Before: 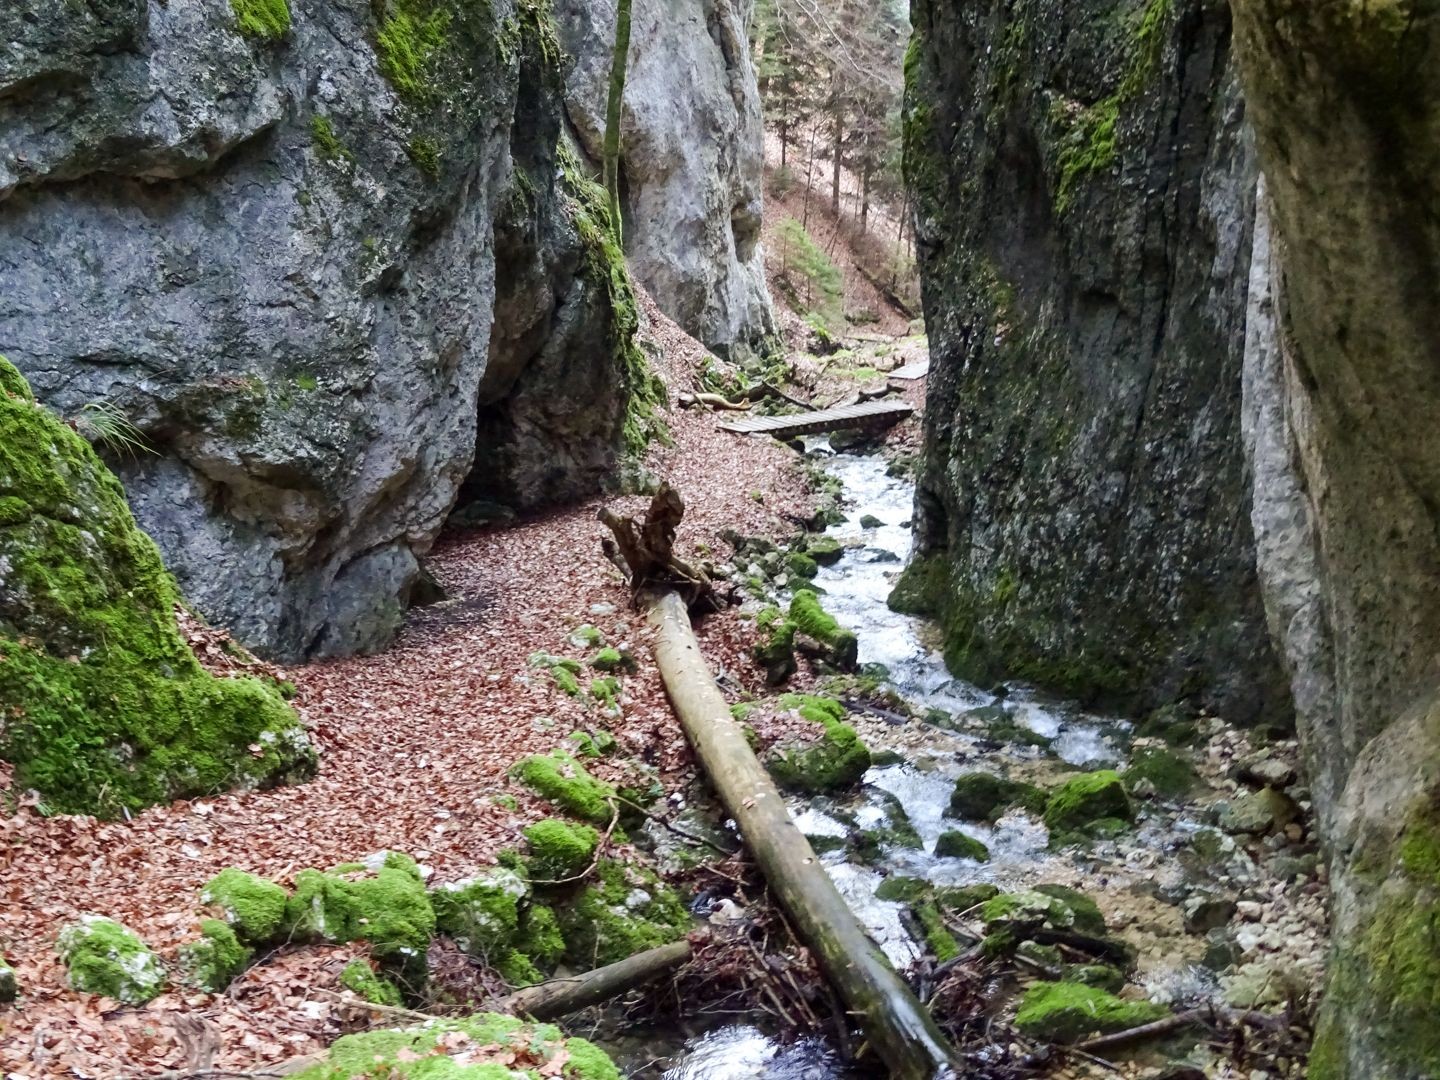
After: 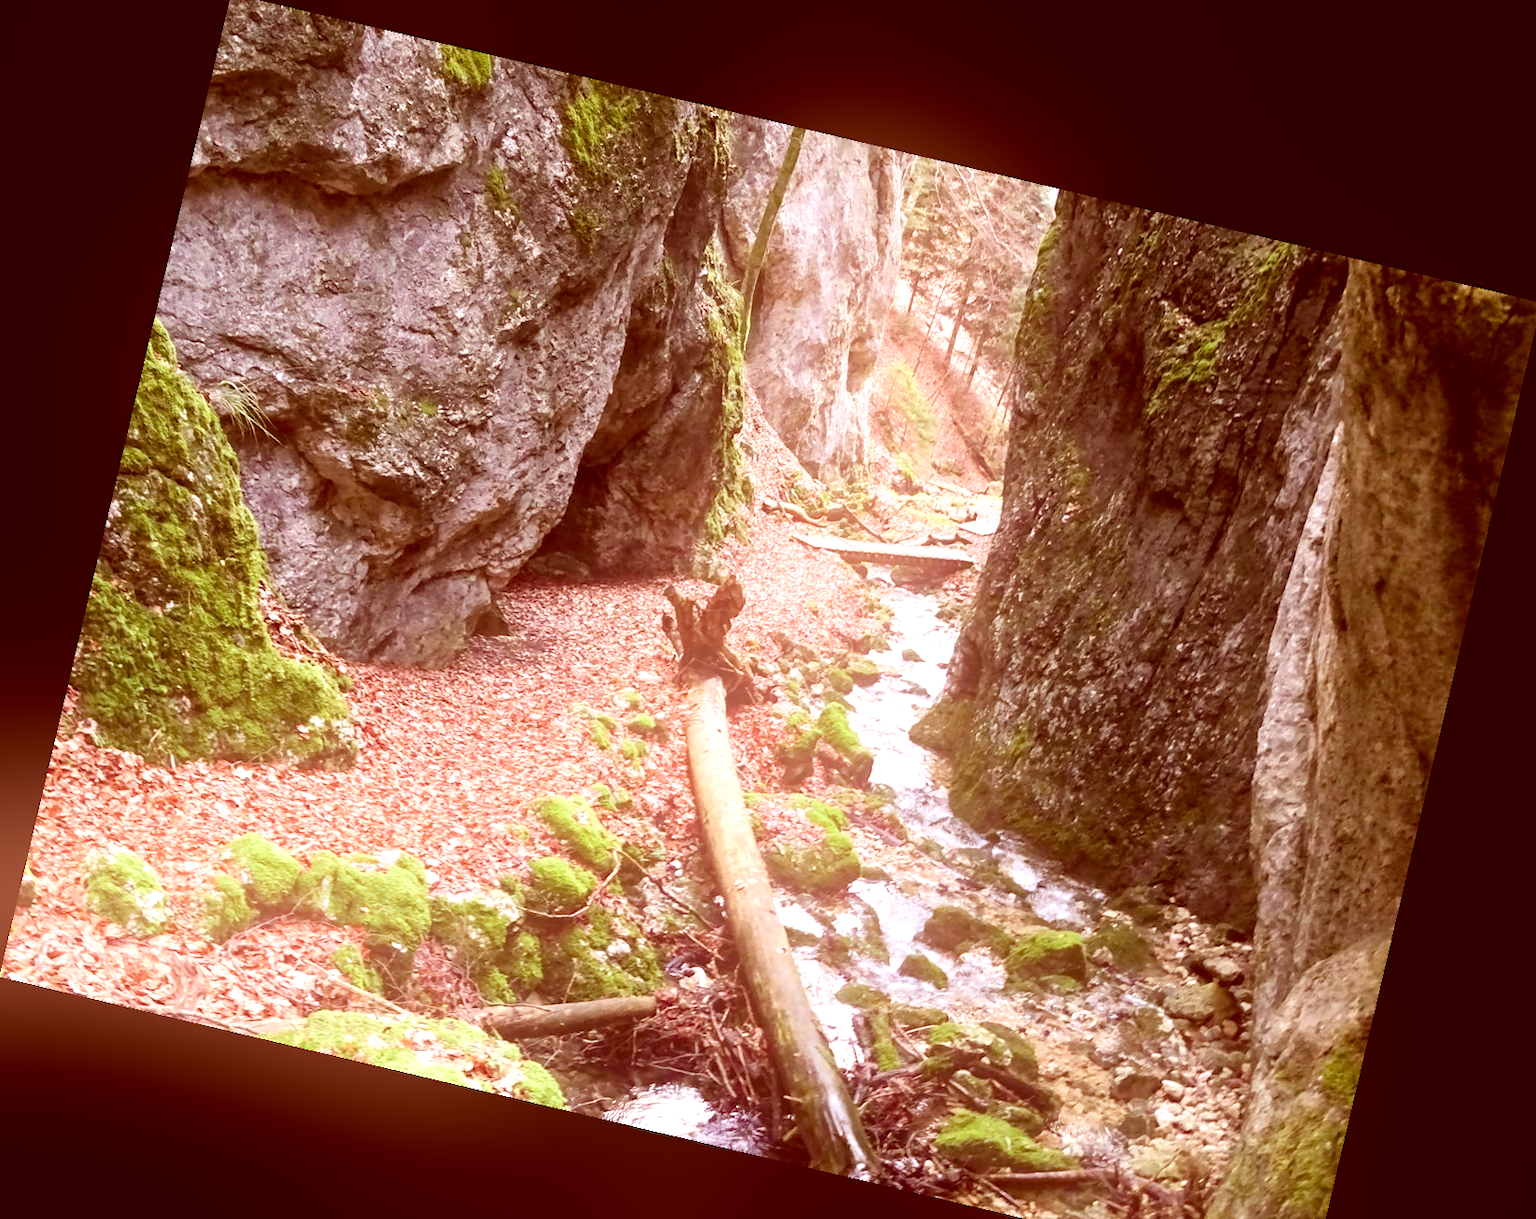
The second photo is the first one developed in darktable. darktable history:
crop: top 0.448%, right 0.264%, bottom 5.045%
exposure: black level correction 0, exposure 0.68 EV, compensate exposure bias true, compensate highlight preservation false
color correction: highlights a* 9.03, highlights b* 8.71, shadows a* 40, shadows b* 40, saturation 0.8
rotate and perspective: rotation 13.27°, automatic cropping off
bloom: on, module defaults
